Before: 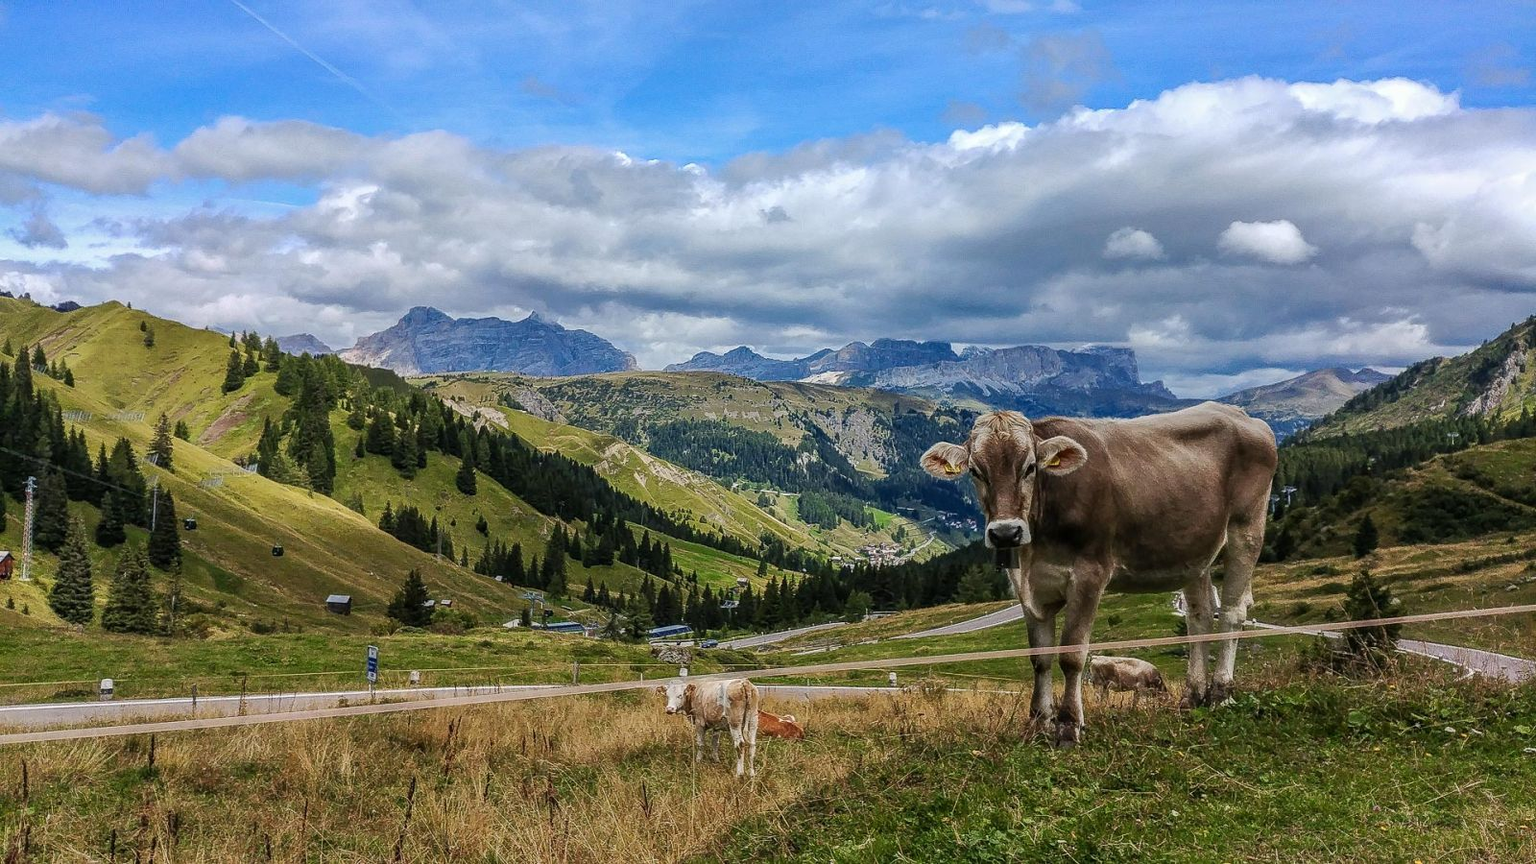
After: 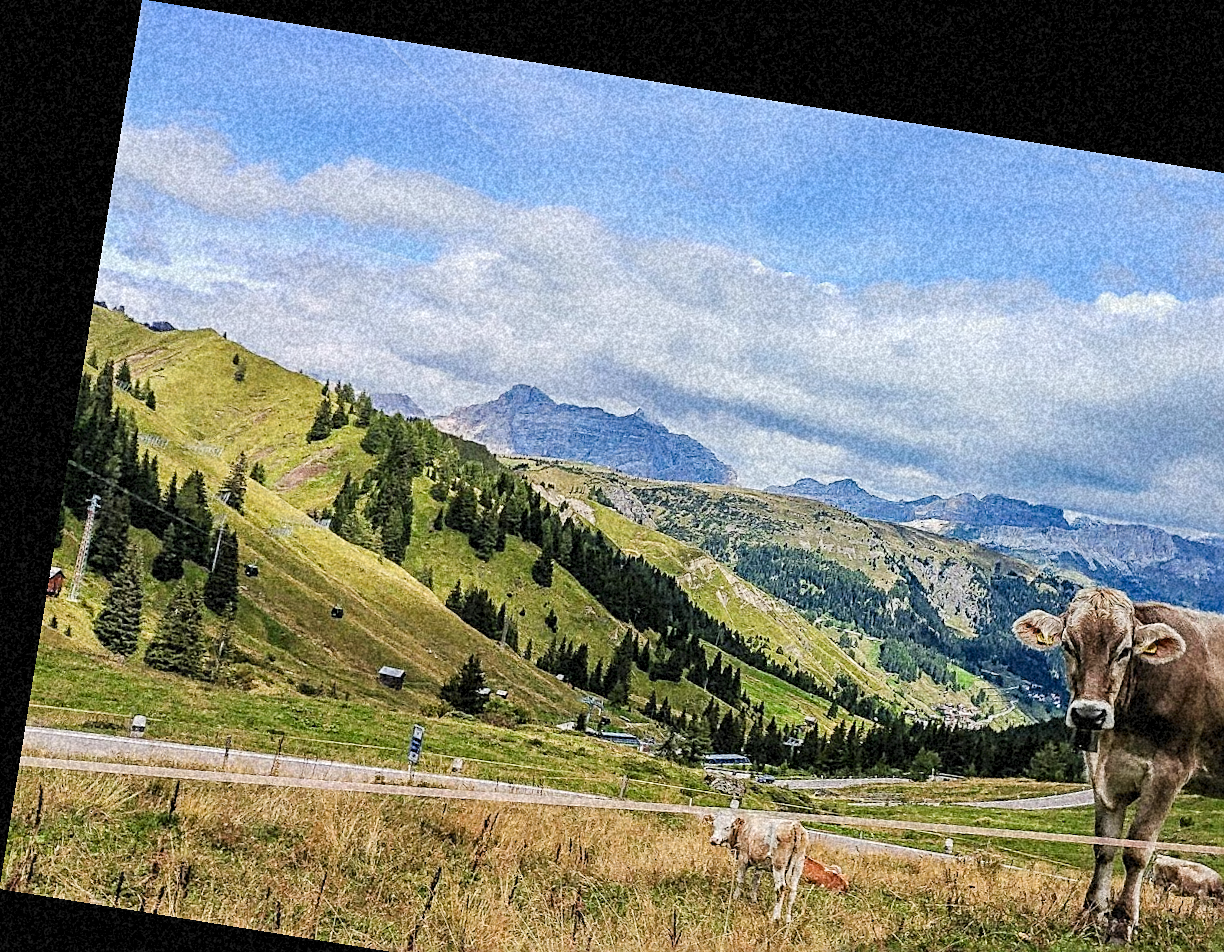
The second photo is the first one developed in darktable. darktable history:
crop: right 28.885%, bottom 16.626%
sharpen: radius 2.543, amount 0.636
filmic rgb: black relative exposure -7.65 EV, white relative exposure 4.56 EV, hardness 3.61
rotate and perspective: rotation 9.12°, automatic cropping off
exposure: black level correction 0, exposure 1 EV, compensate exposure bias true, compensate highlight preservation false
grain: coarseness 46.9 ISO, strength 50.21%, mid-tones bias 0%
